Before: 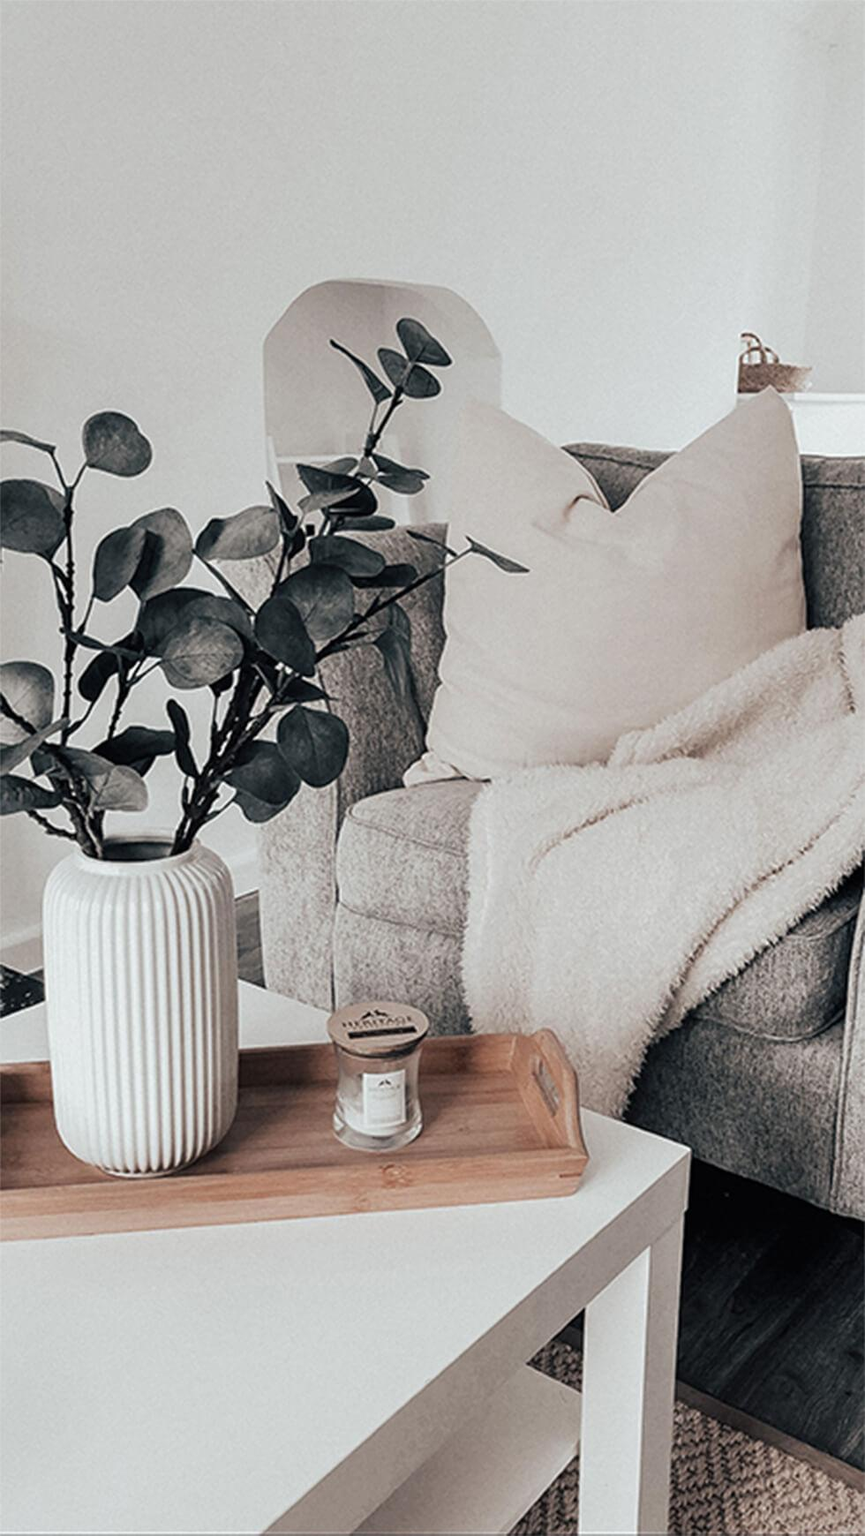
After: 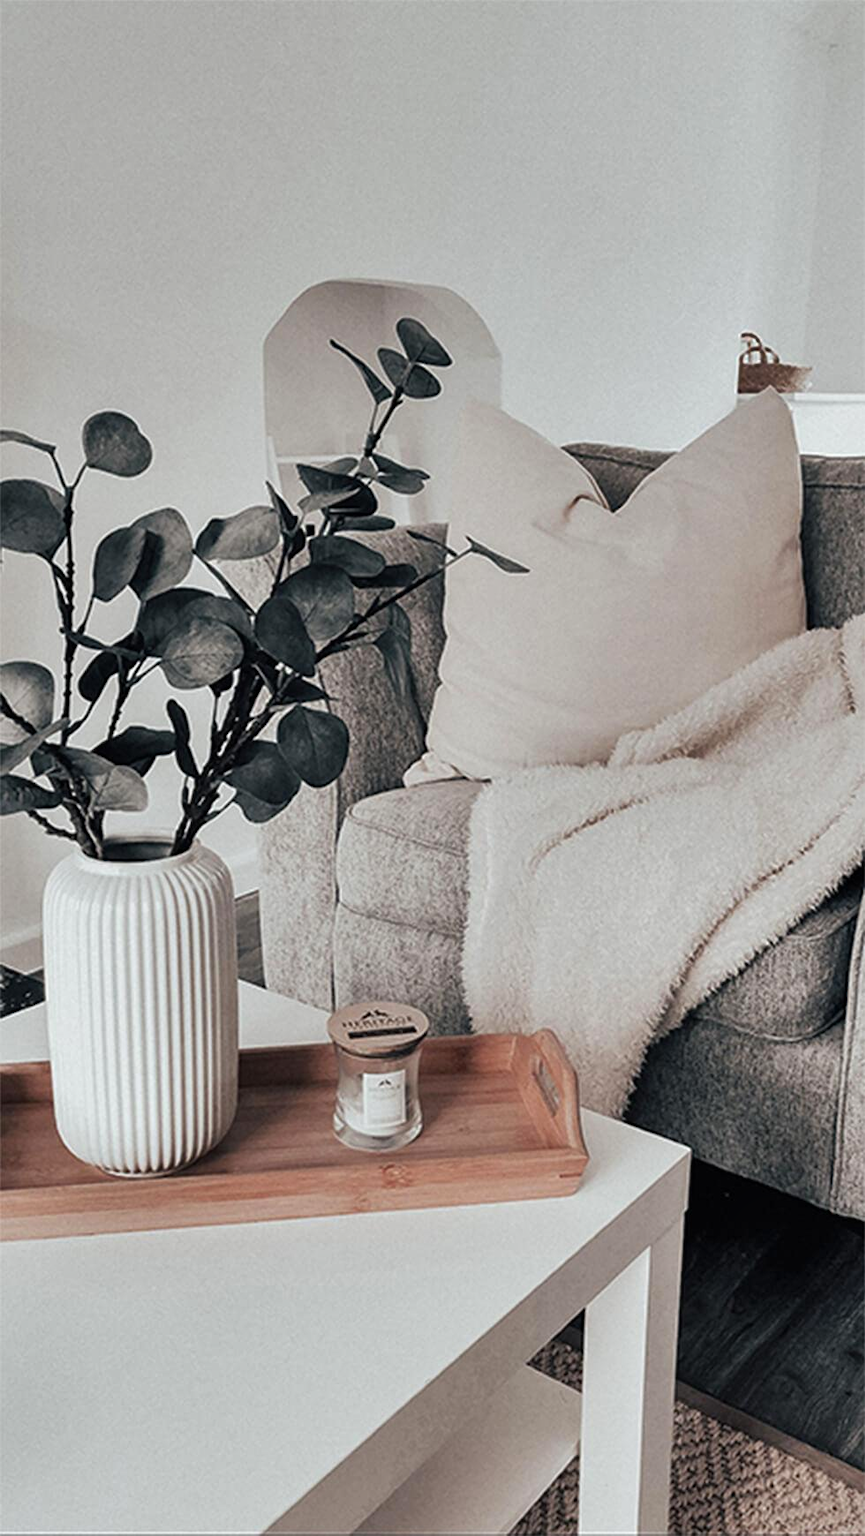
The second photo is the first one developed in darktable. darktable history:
color zones: curves: ch1 [(0.239, 0.552) (0.75, 0.5)]; ch2 [(0.25, 0.462) (0.749, 0.457)], mix 25.94%
shadows and highlights: soften with gaussian
